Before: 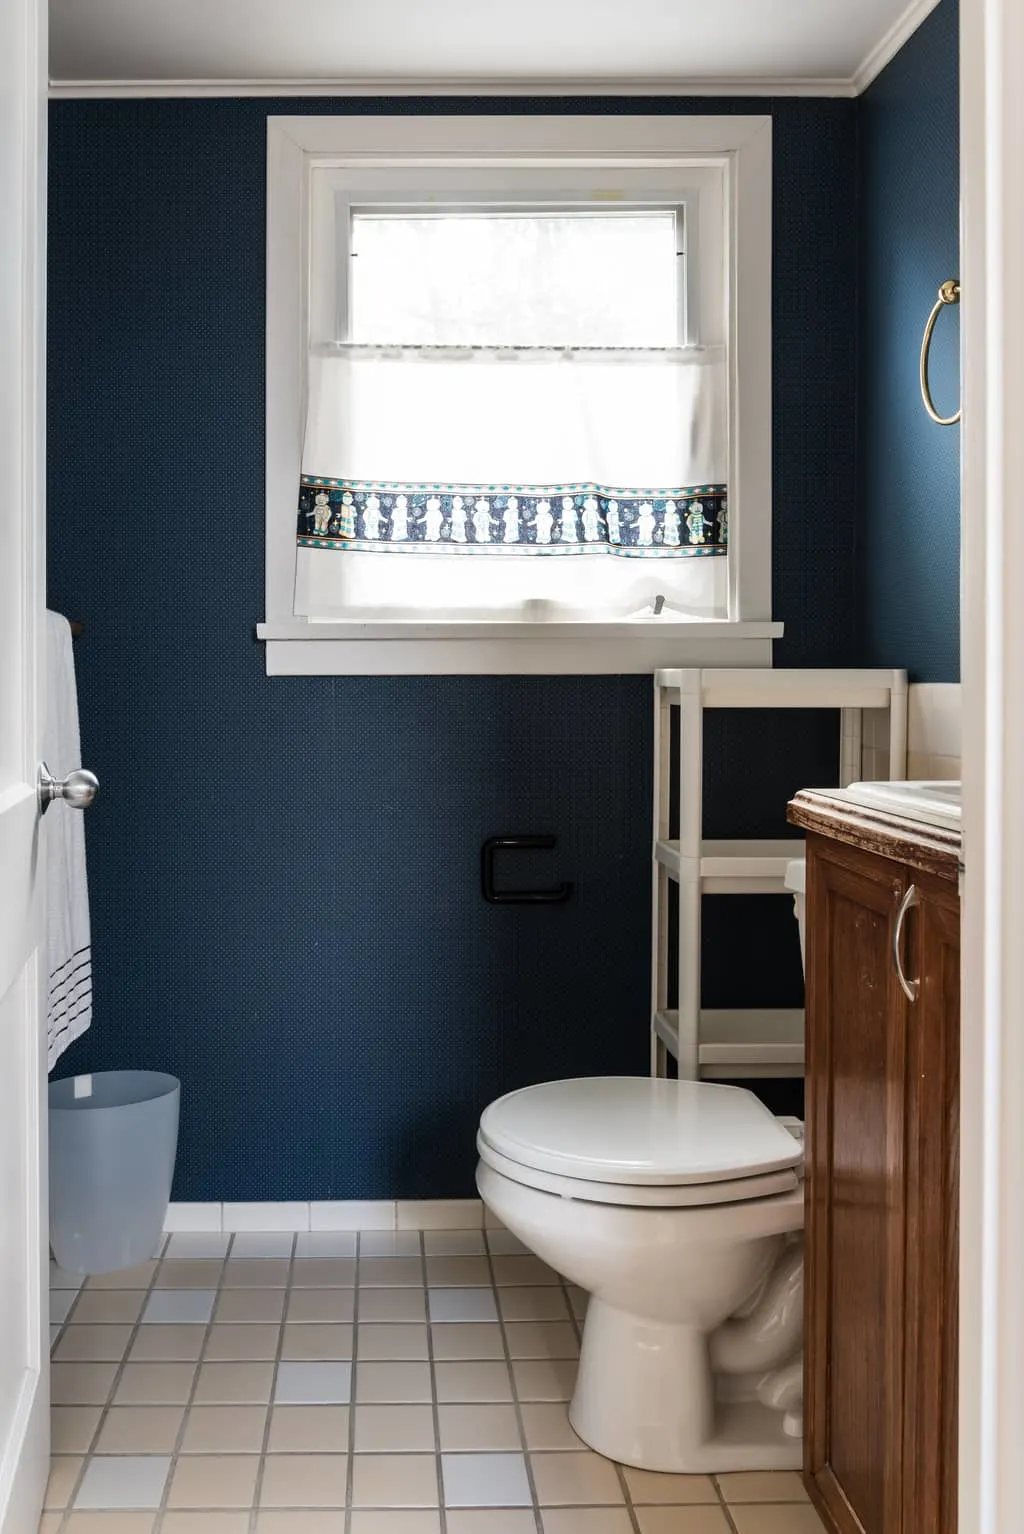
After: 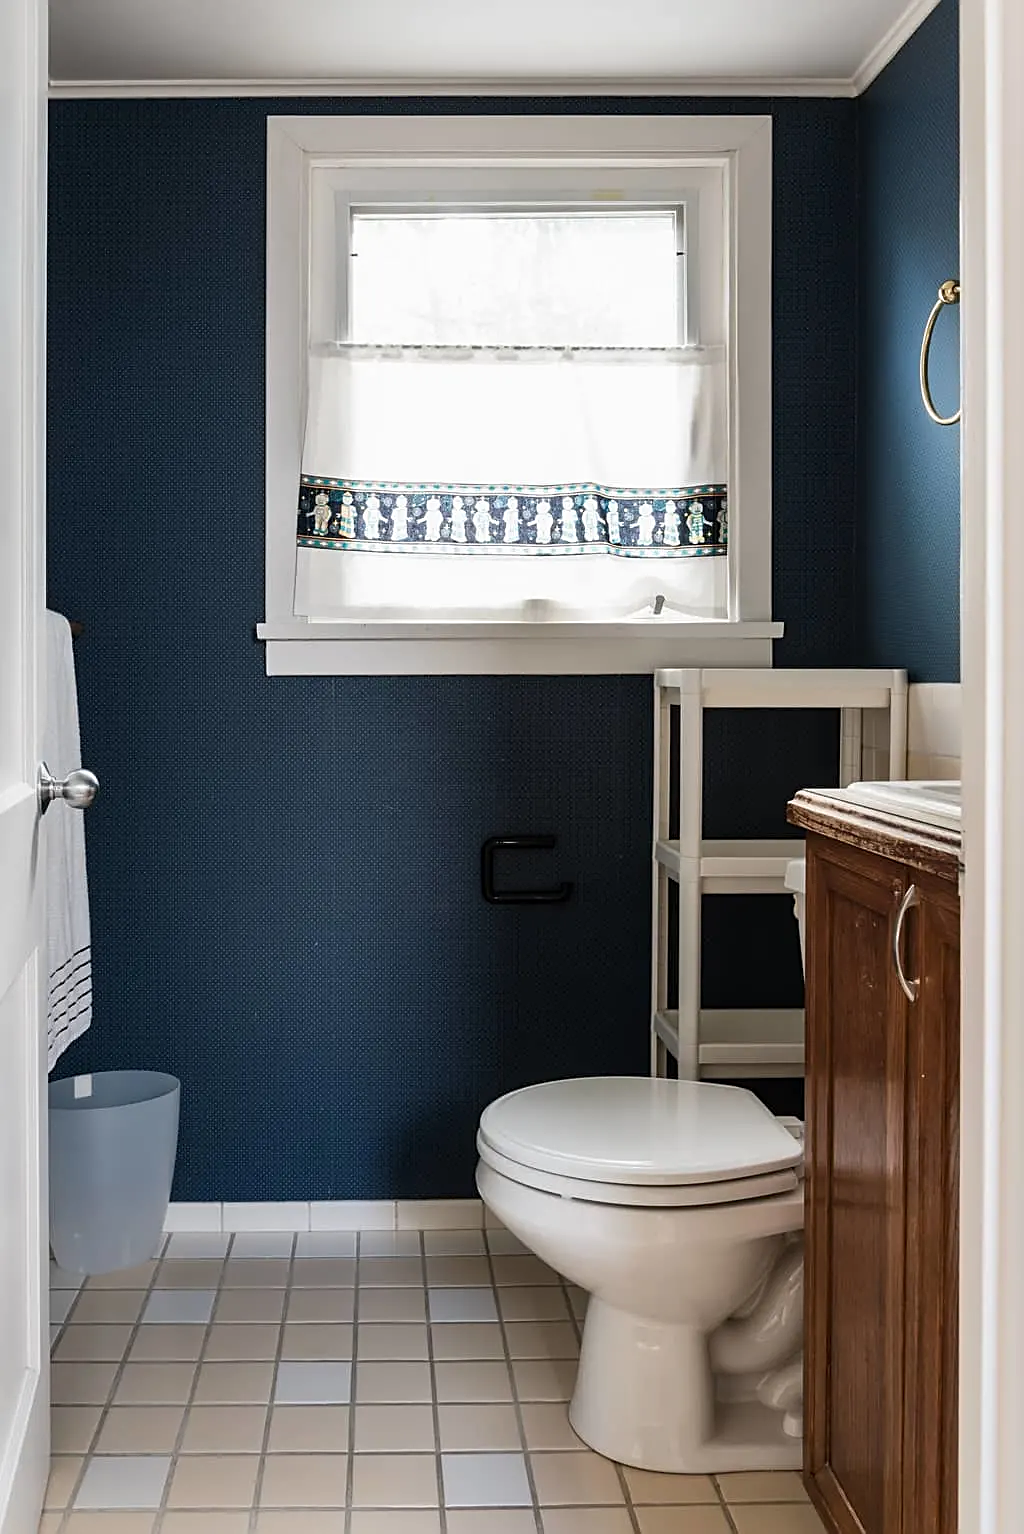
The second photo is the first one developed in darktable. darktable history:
exposure: exposure -0.04 EV, compensate highlight preservation false
sharpen: on, module defaults
